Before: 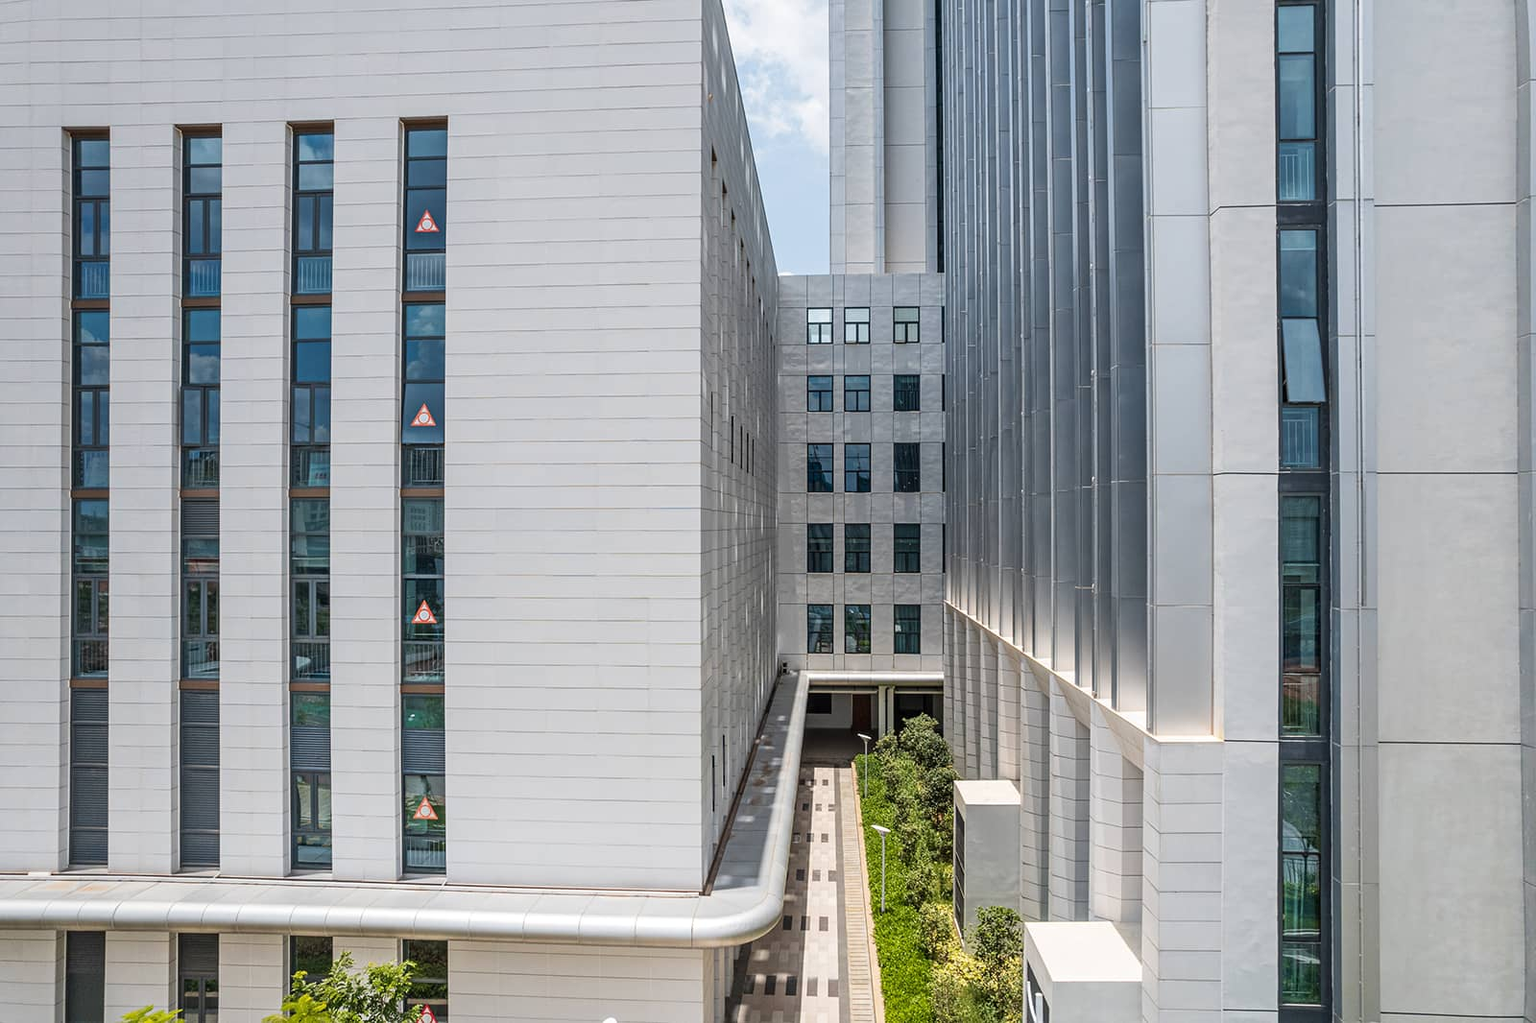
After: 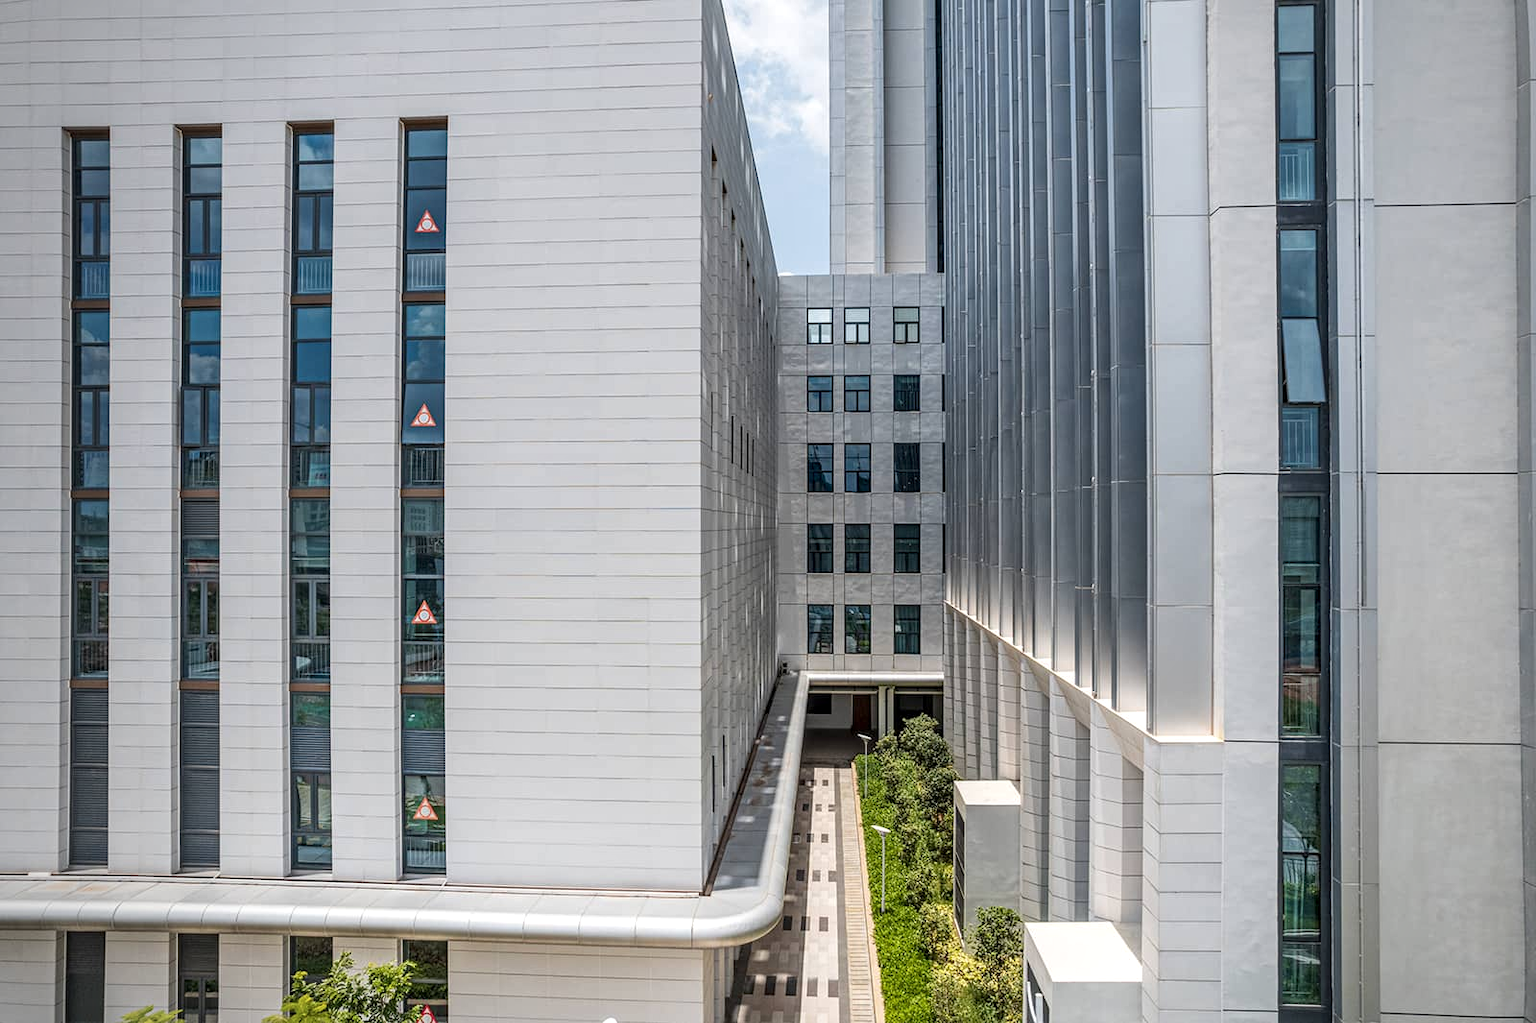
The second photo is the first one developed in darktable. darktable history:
local contrast: on, module defaults
vignetting: fall-off radius 60.92%
